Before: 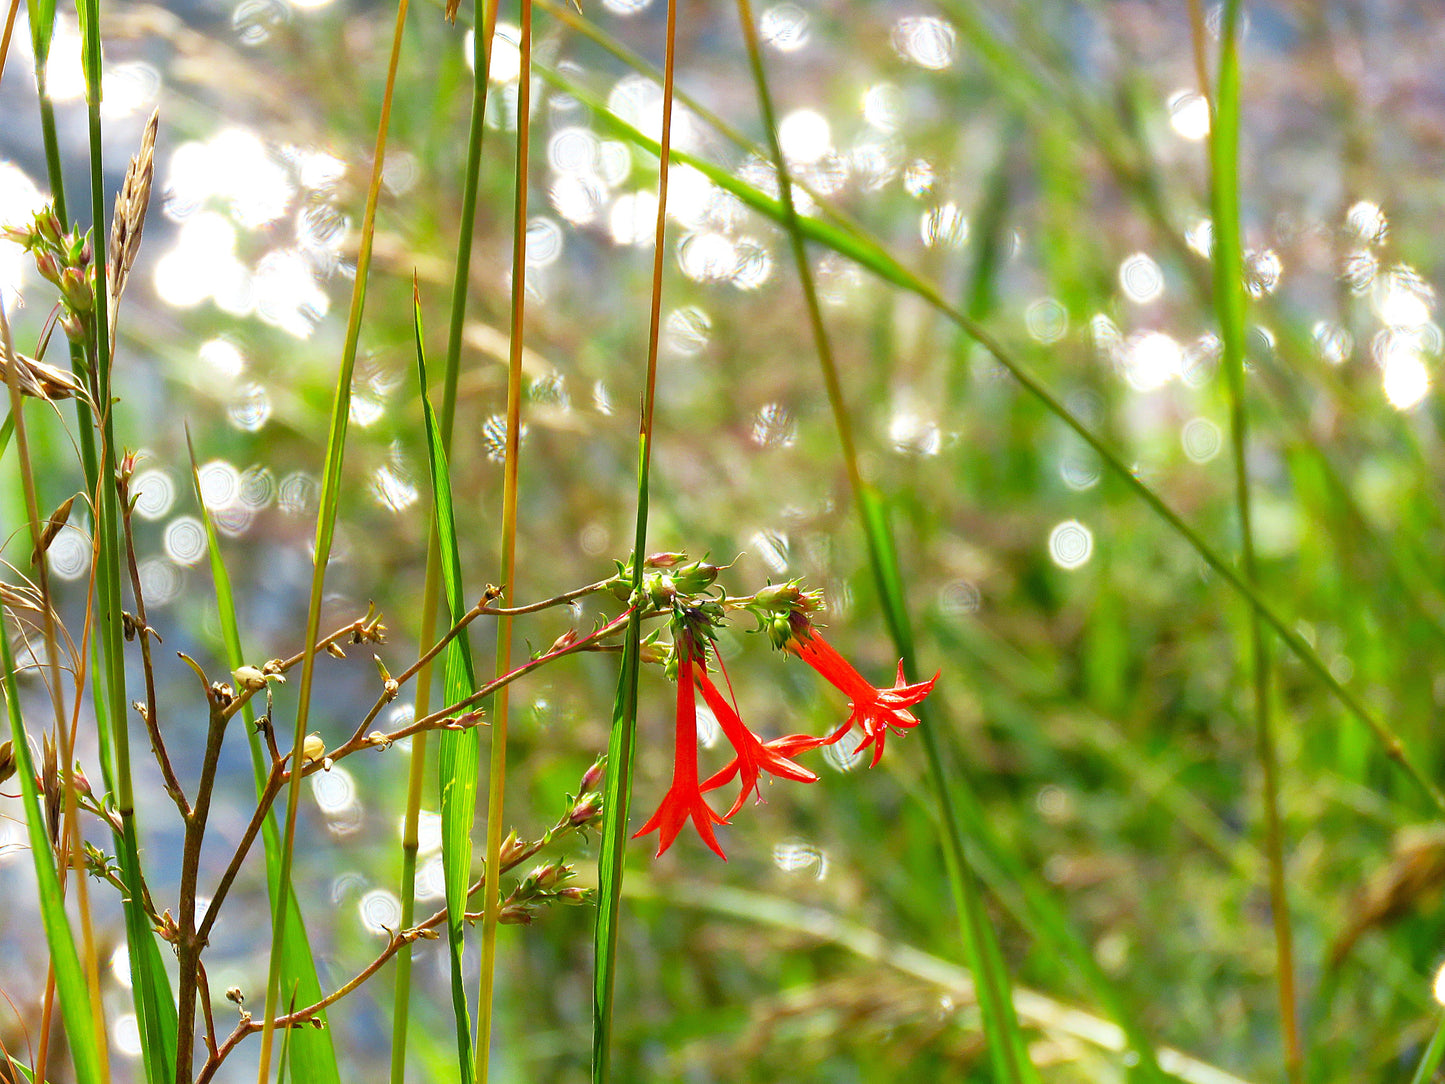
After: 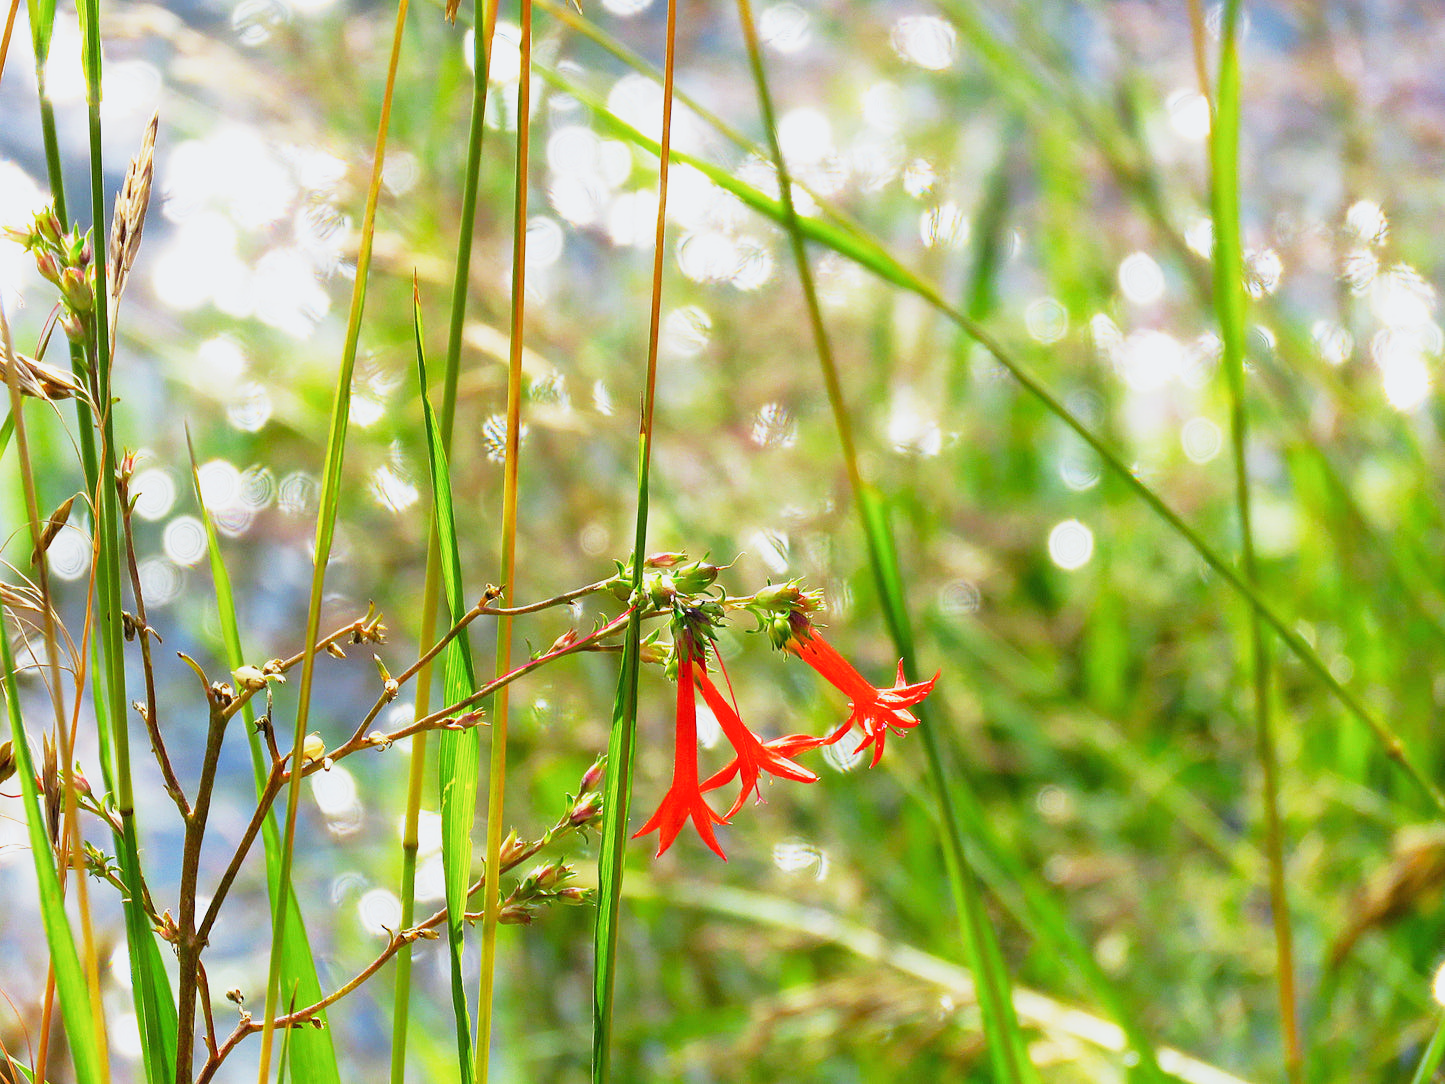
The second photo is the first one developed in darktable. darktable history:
white balance: red 0.98, blue 1.034
base curve: curves: ch0 [(0, 0) (0.088, 0.125) (0.176, 0.251) (0.354, 0.501) (0.613, 0.749) (1, 0.877)], preserve colors none
tone equalizer: on, module defaults
